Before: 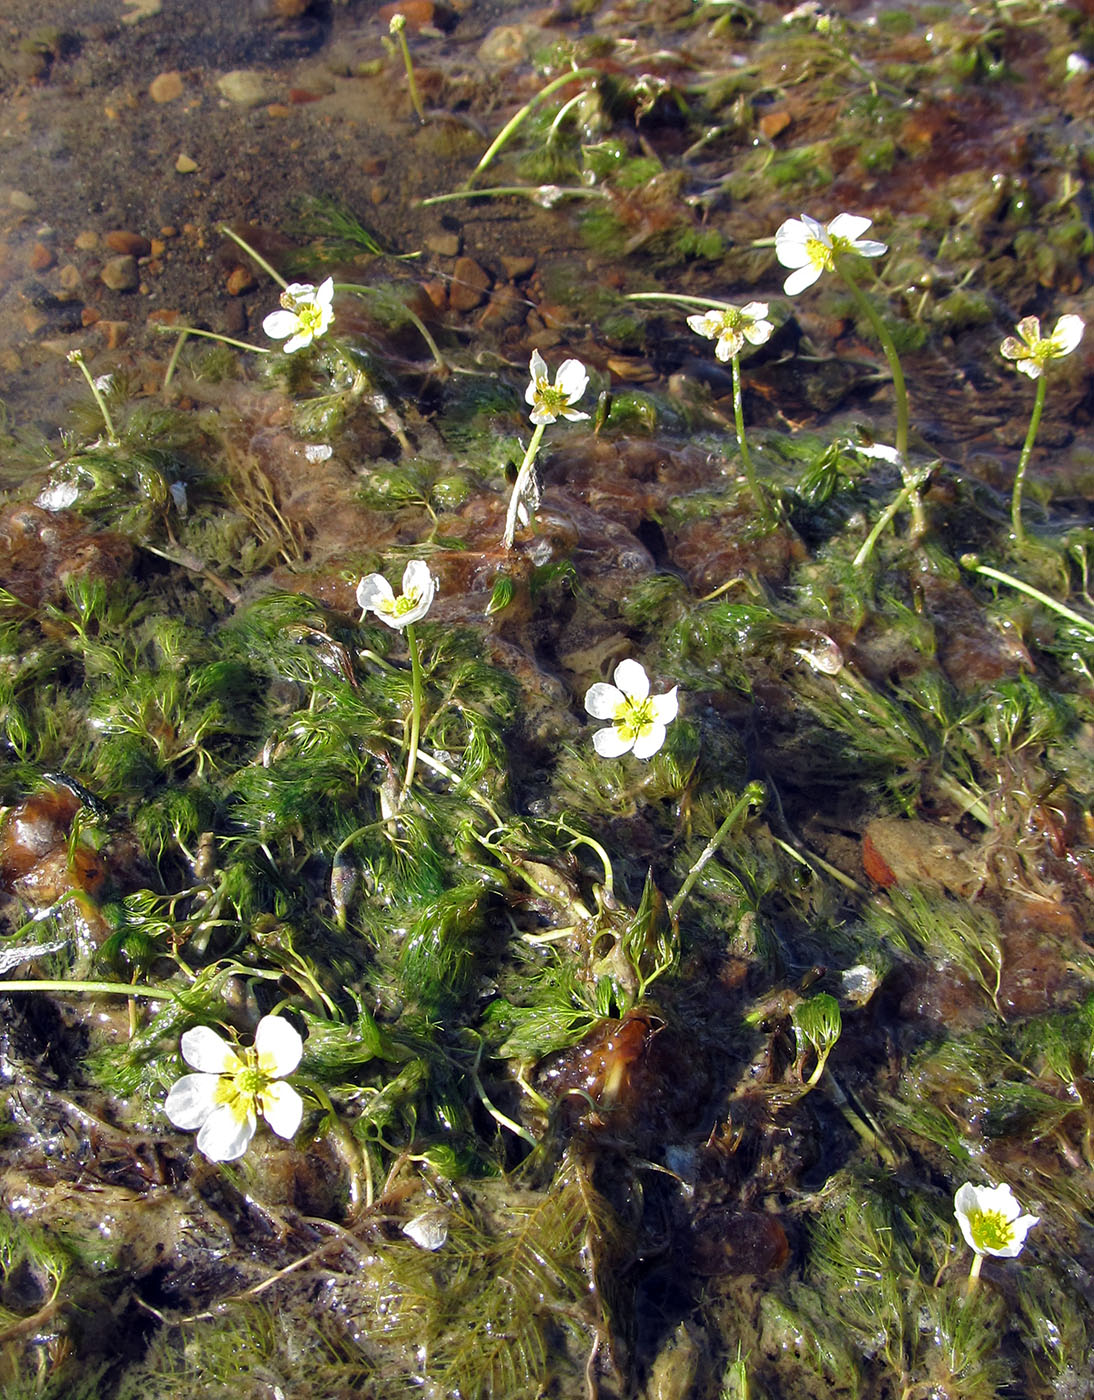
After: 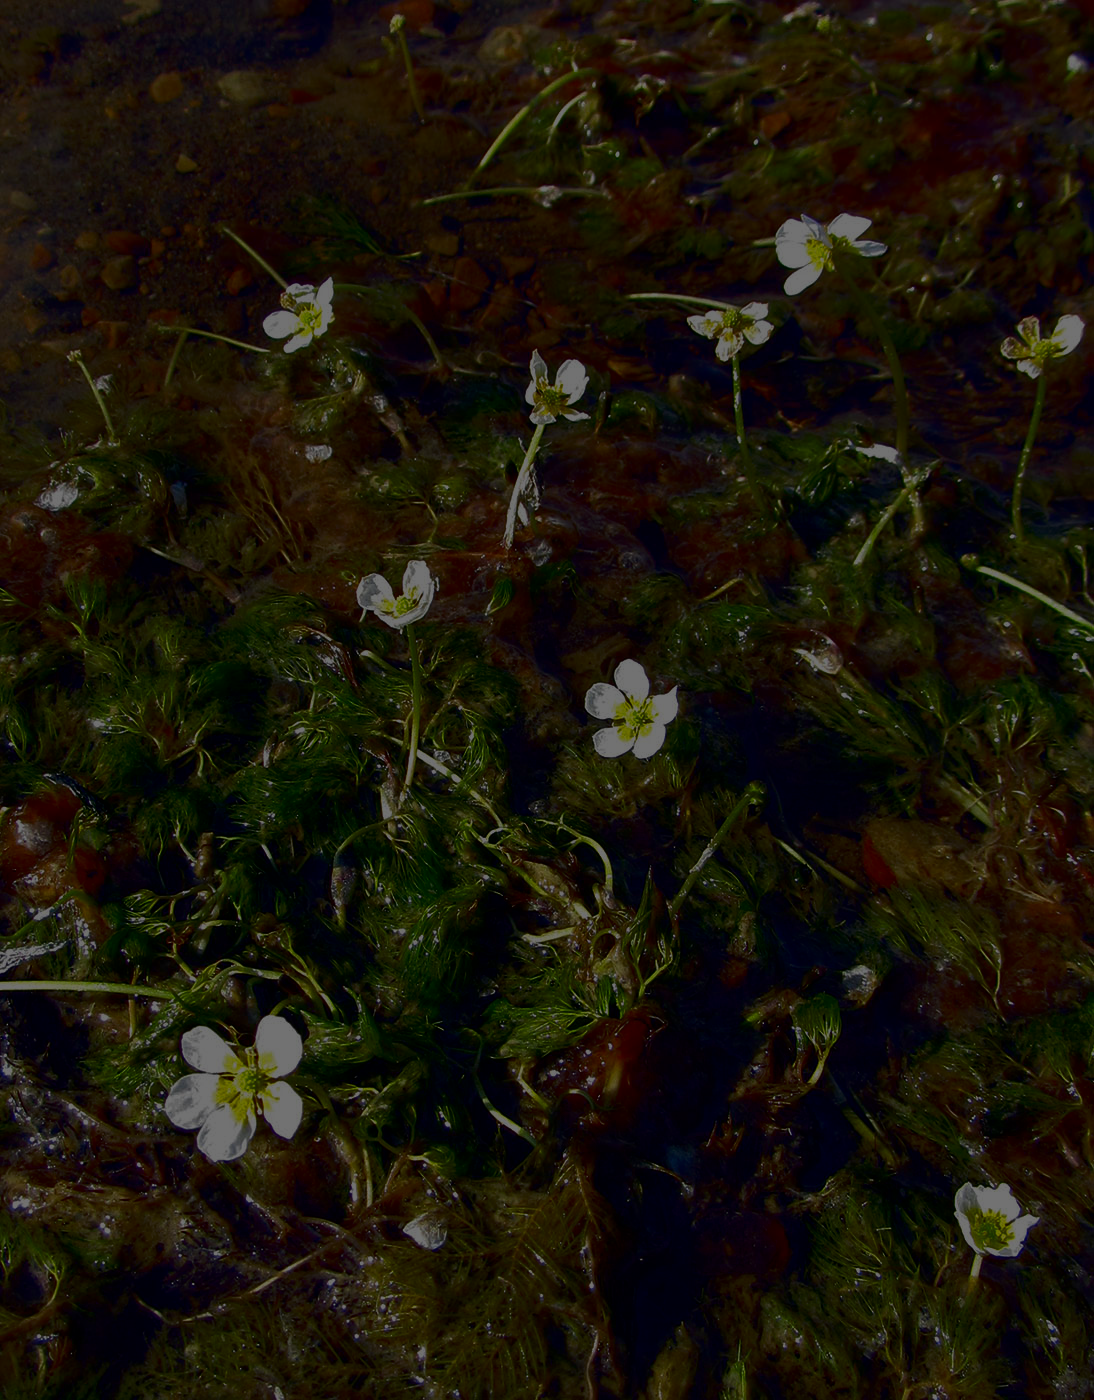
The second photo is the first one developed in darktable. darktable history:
exposure: exposure -0.582 EV
contrast brightness saturation: brightness -0.52
